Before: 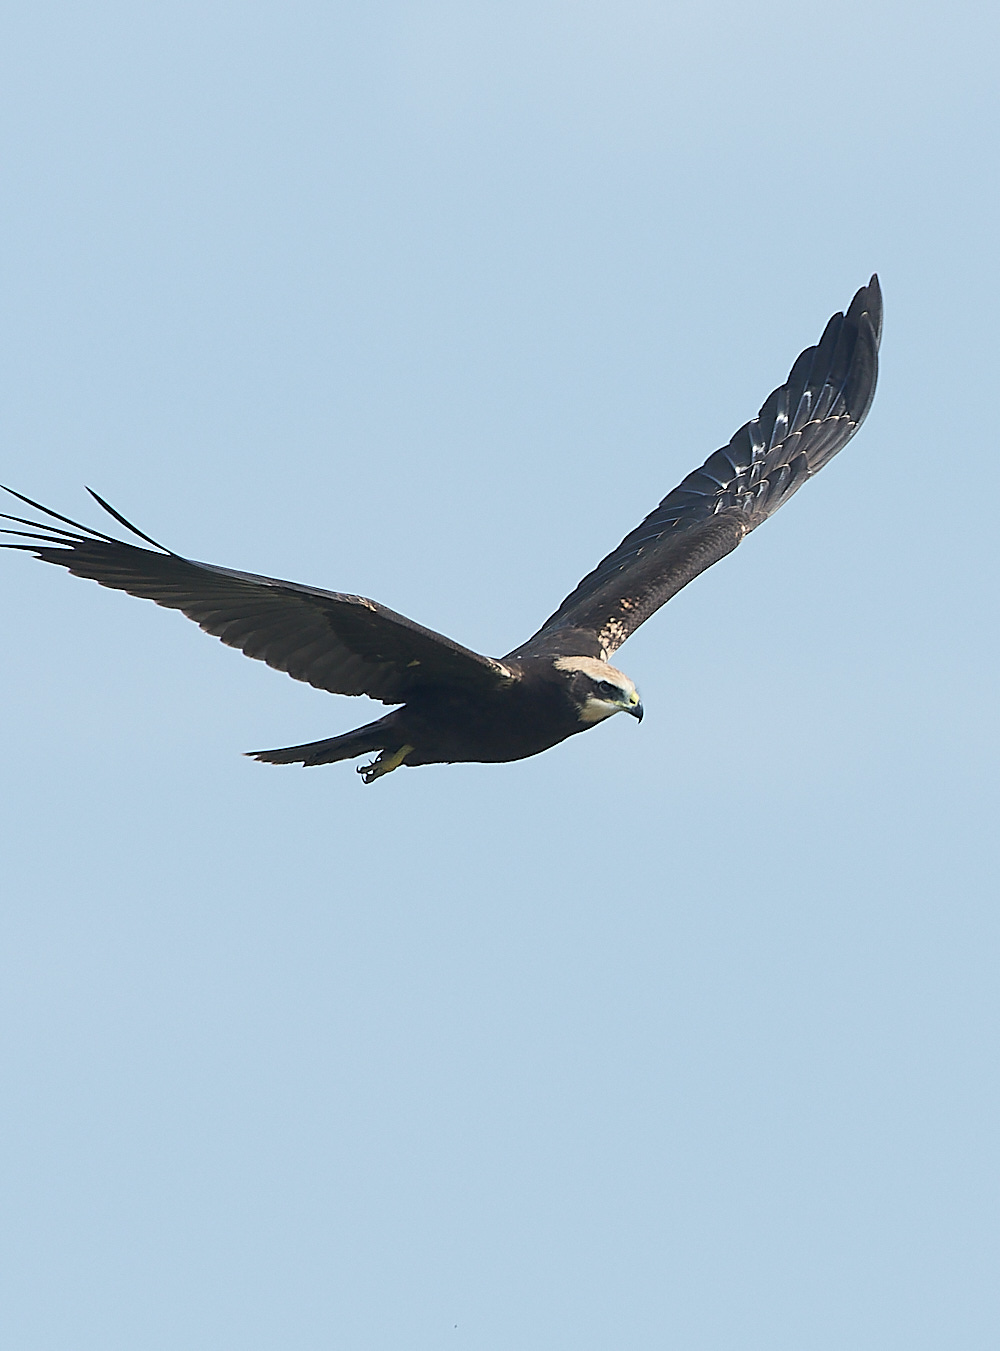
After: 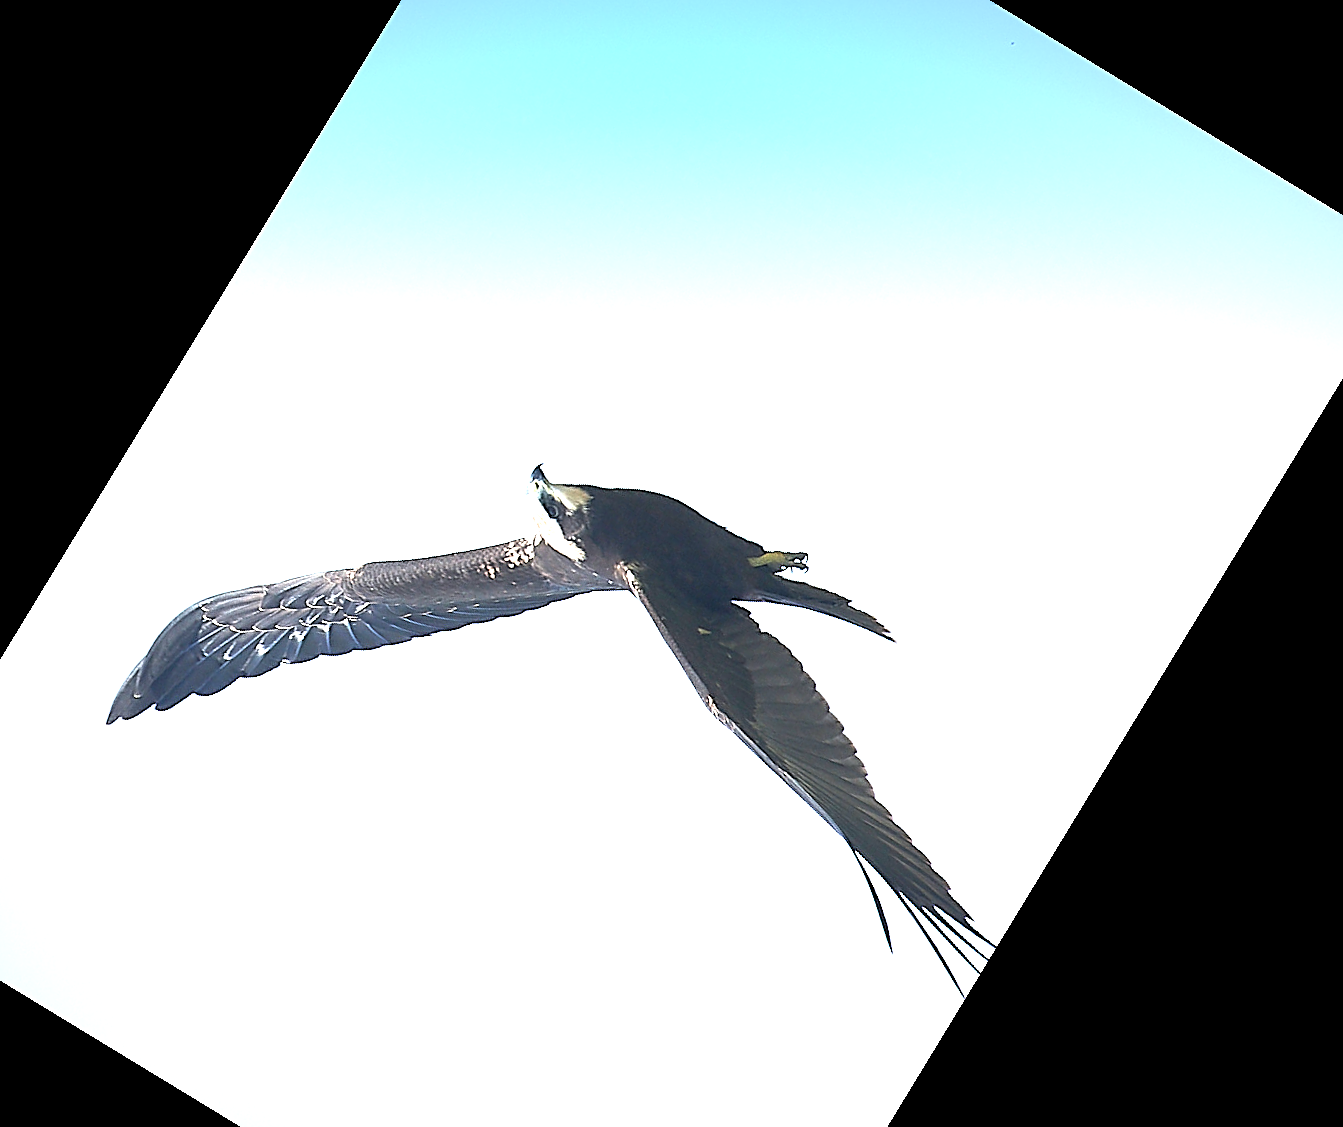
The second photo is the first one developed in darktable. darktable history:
vignetting: automatic ratio true
levels: levels [0, 0.499, 1]
white balance: red 0.983, blue 1.036
graduated density: density 2.02 EV, hardness 44%, rotation 0.374°, offset 8.21, hue 208.8°, saturation 97%
exposure: exposure 1.5 EV, compensate highlight preservation false
sharpen: on, module defaults
crop and rotate: angle 148.68°, left 9.111%, top 15.603%, right 4.588%, bottom 17.041%
